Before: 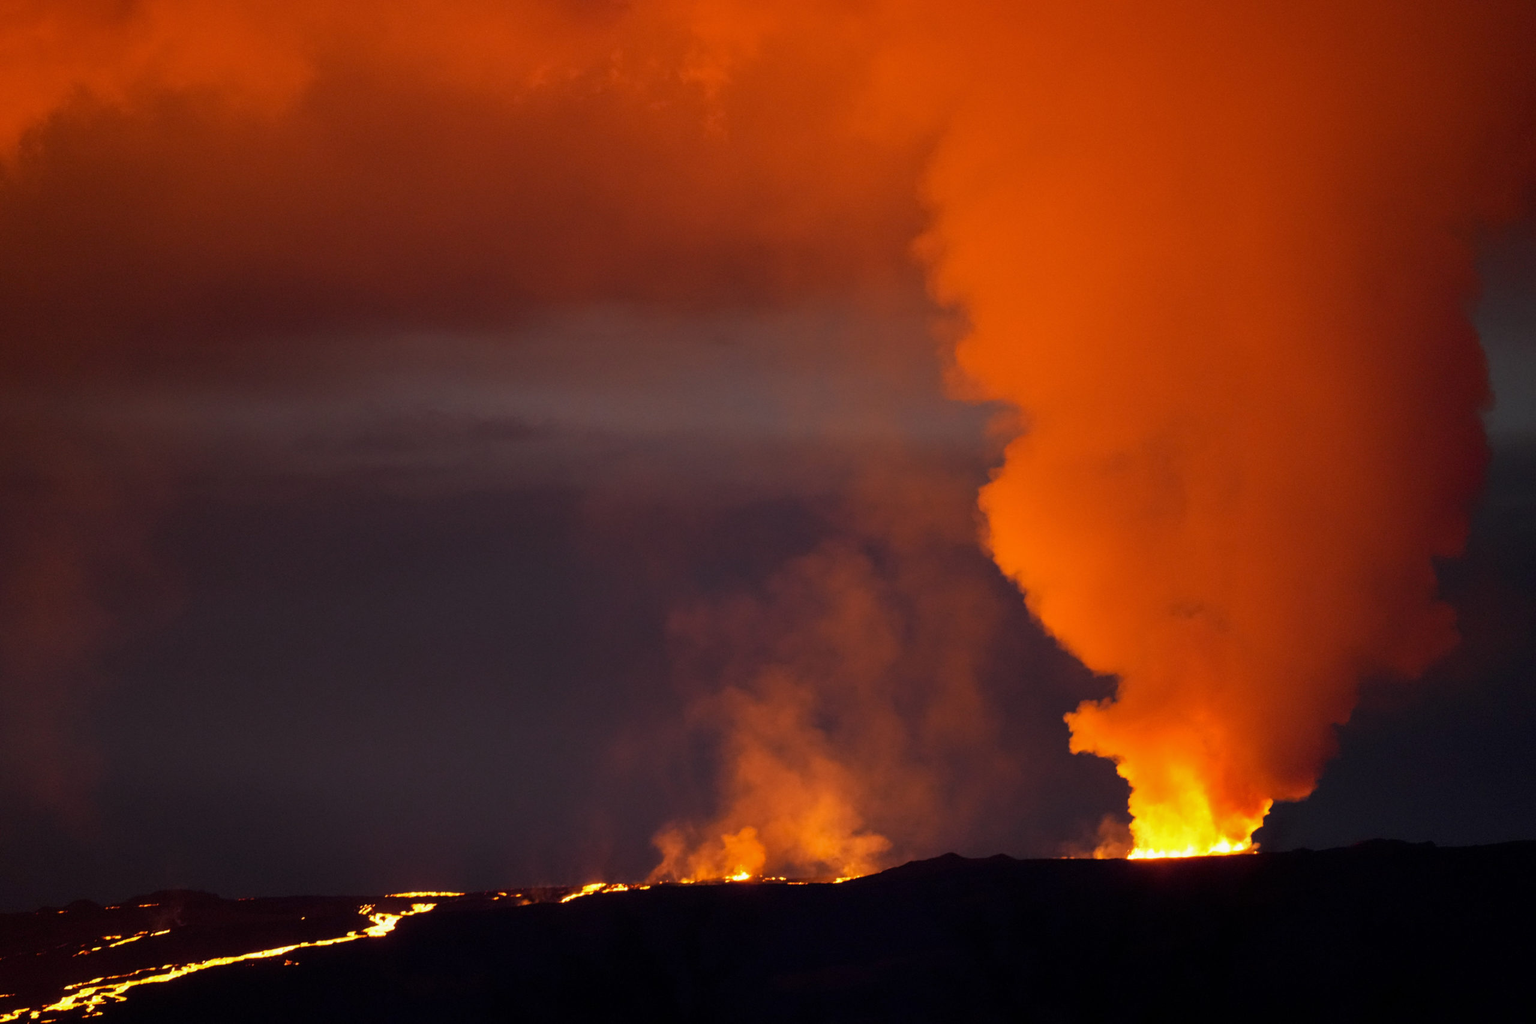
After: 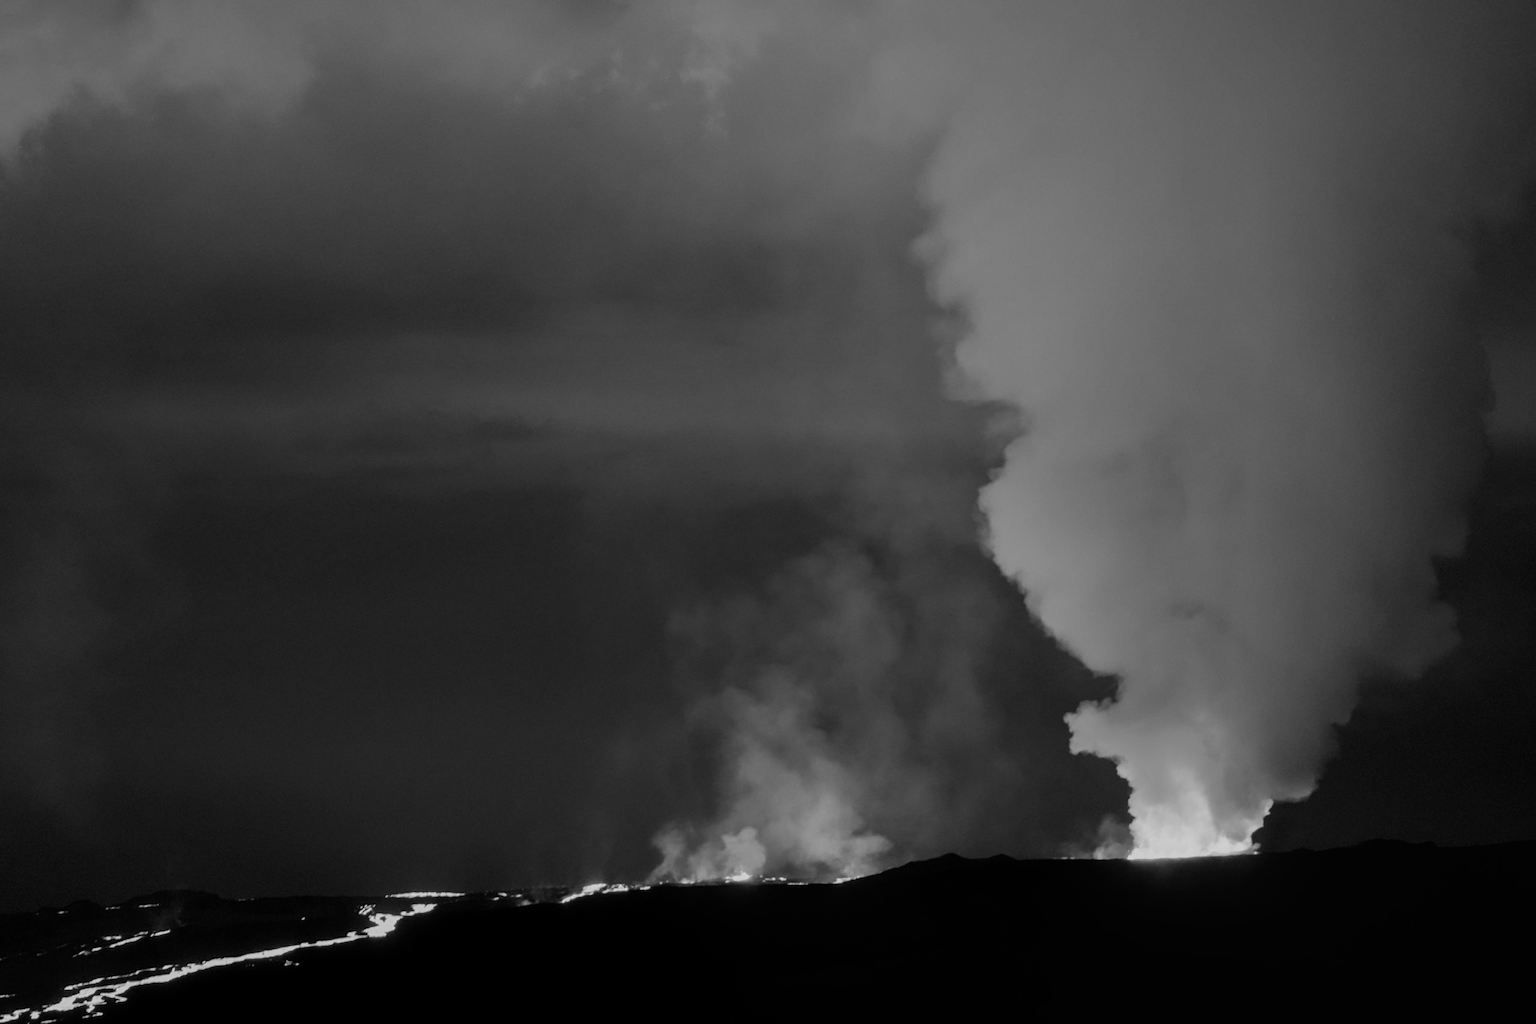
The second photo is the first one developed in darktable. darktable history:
monochrome: a -92.57, b 58.91
local contrast: detail 110%
